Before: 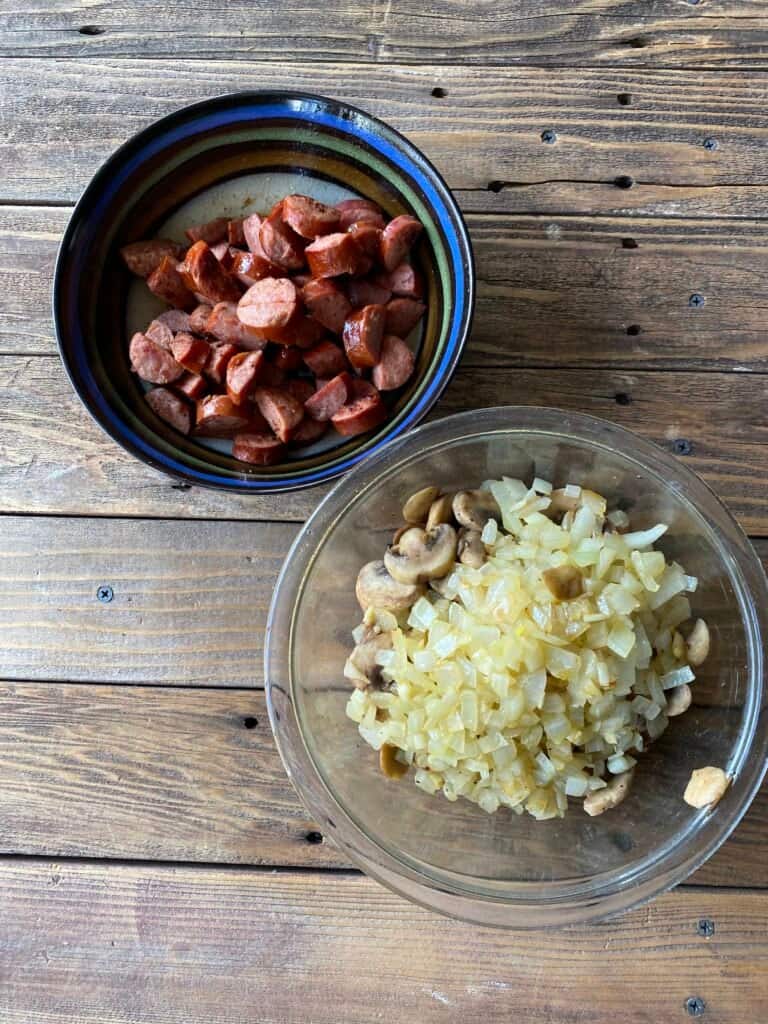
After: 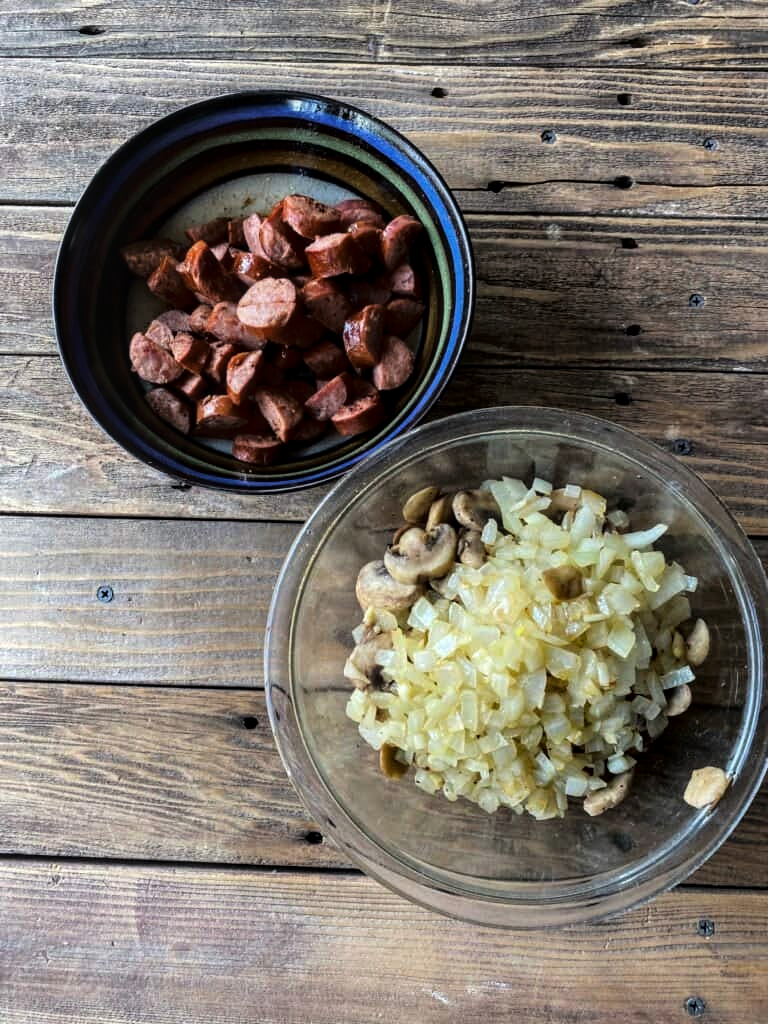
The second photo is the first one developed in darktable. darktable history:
tone equalizer: edges refinement/feathering 500, mask exposure compensation -1.57 EV, preserve details no
tone curve: curves: ch0 [(0, 0) (0.003, 0.001) (0.011, 0.004) (0.025, 0.011) (0.044, 0.021) (0.069, 0.028) (0.1, 0.036) (0.136, 0.051) (0.177, 0.085) (0.224, 0.127) (0.277, 0.193) (0.335, 0.266) (0.399, 0.338) (0.468, 0.419) (0.543, 0.504) (0.623, 0.593) (0.709, 0.689) (0.801, 0.784) (0.898, 0.888) (1, 1)], color space Lab, linked channels, preserve colors none
local contrast: on, module defaults
